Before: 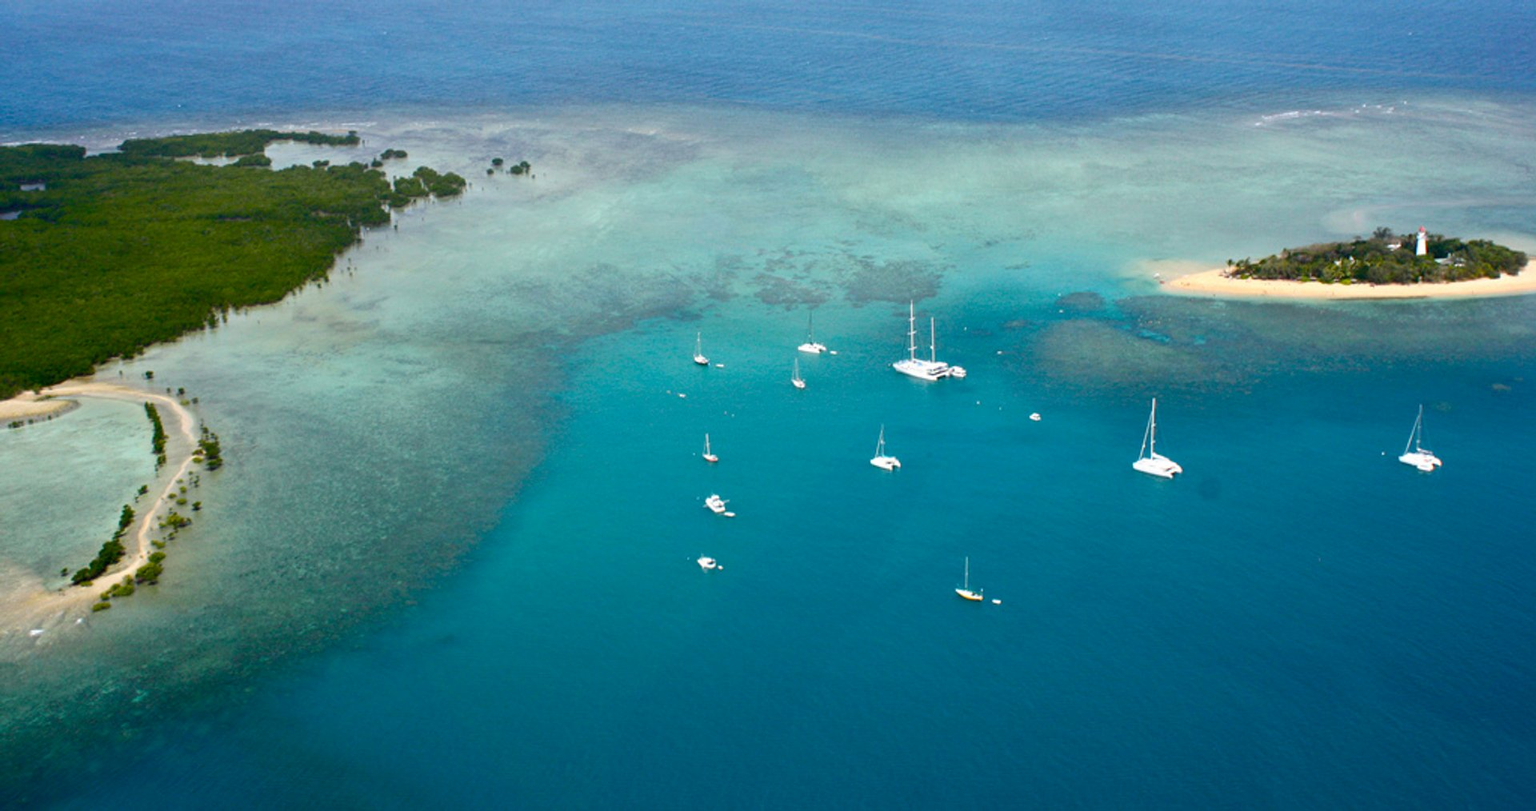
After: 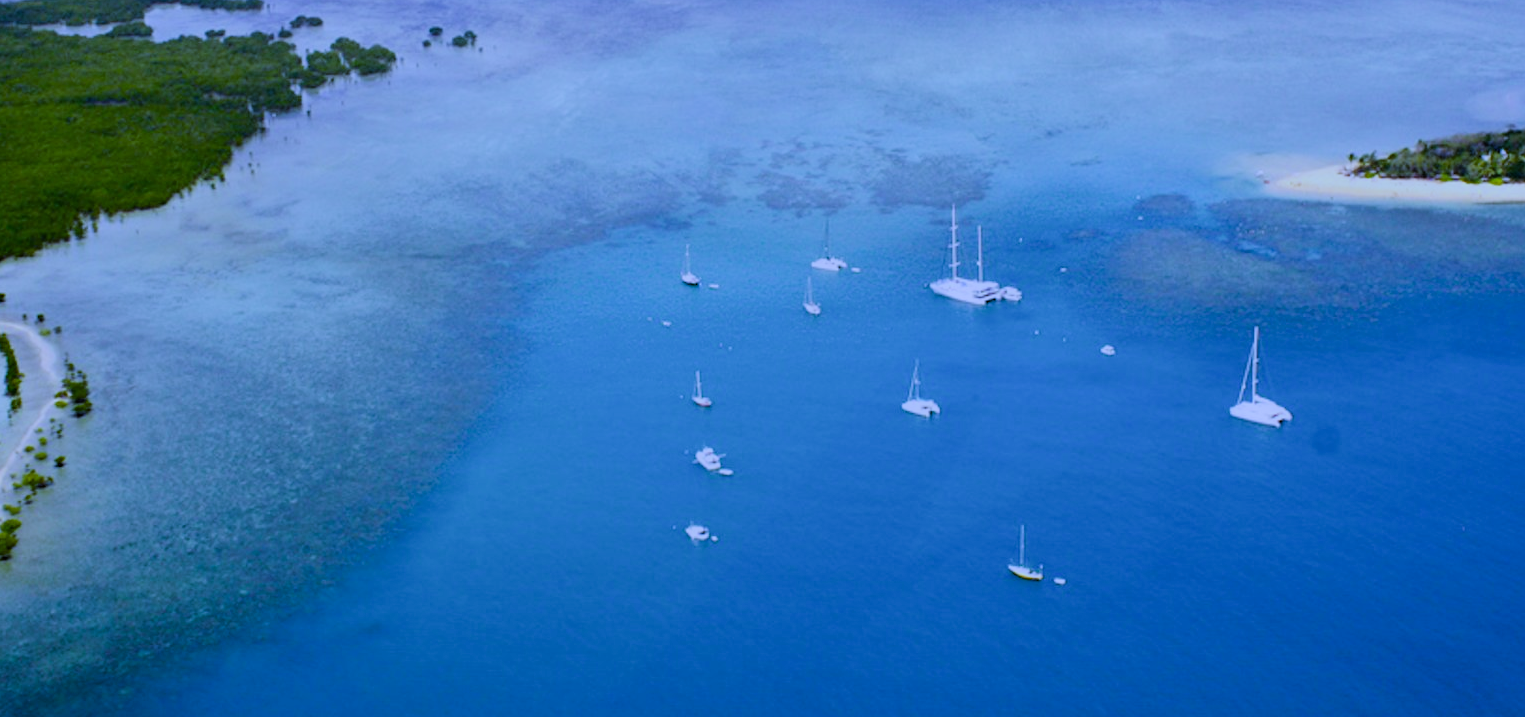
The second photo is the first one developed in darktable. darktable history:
haze removal: compatibility mode true, adaptive false
white balance: red 0.766, blue 1.537
crop: left 9.712%, top 16.928%, right 10.845%, bottom 12.332%
filmic rgb: black relative exposure -7.65 EV, white relative exposure 4.56 EV, hardness 3.61
